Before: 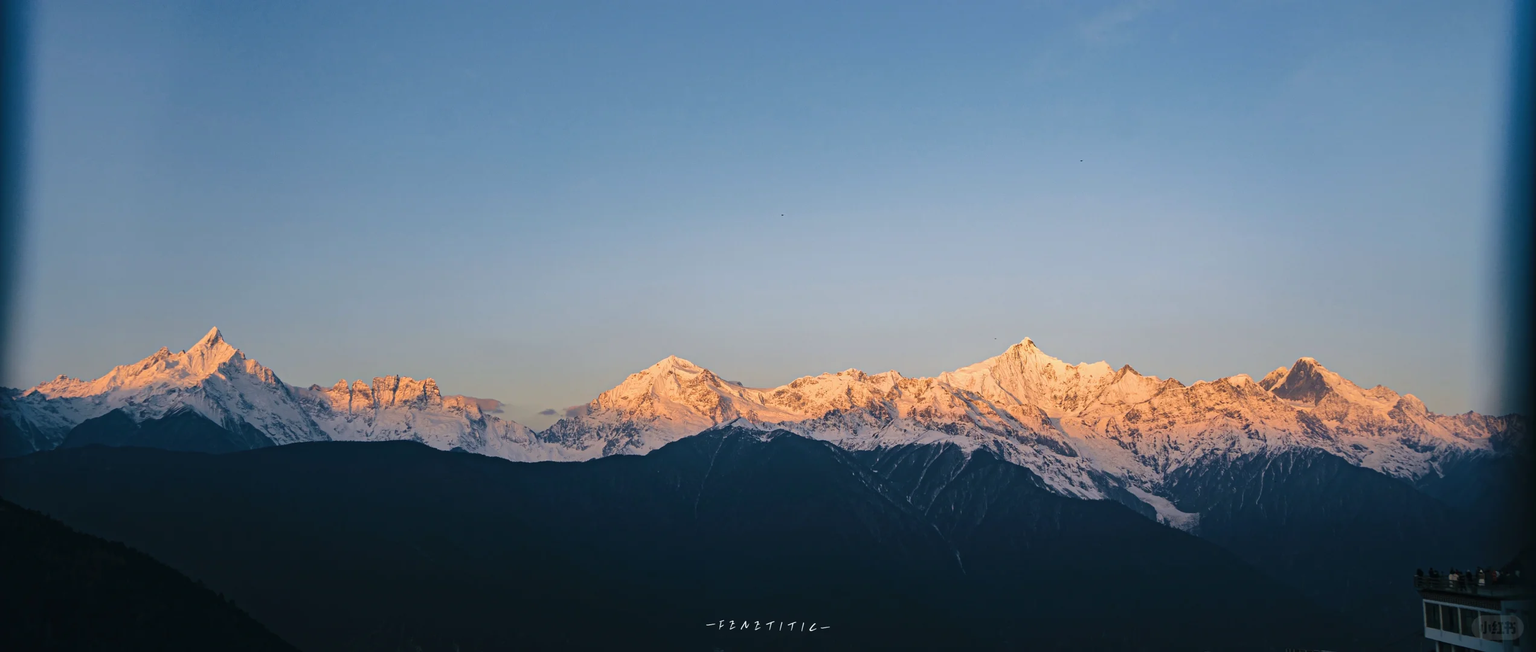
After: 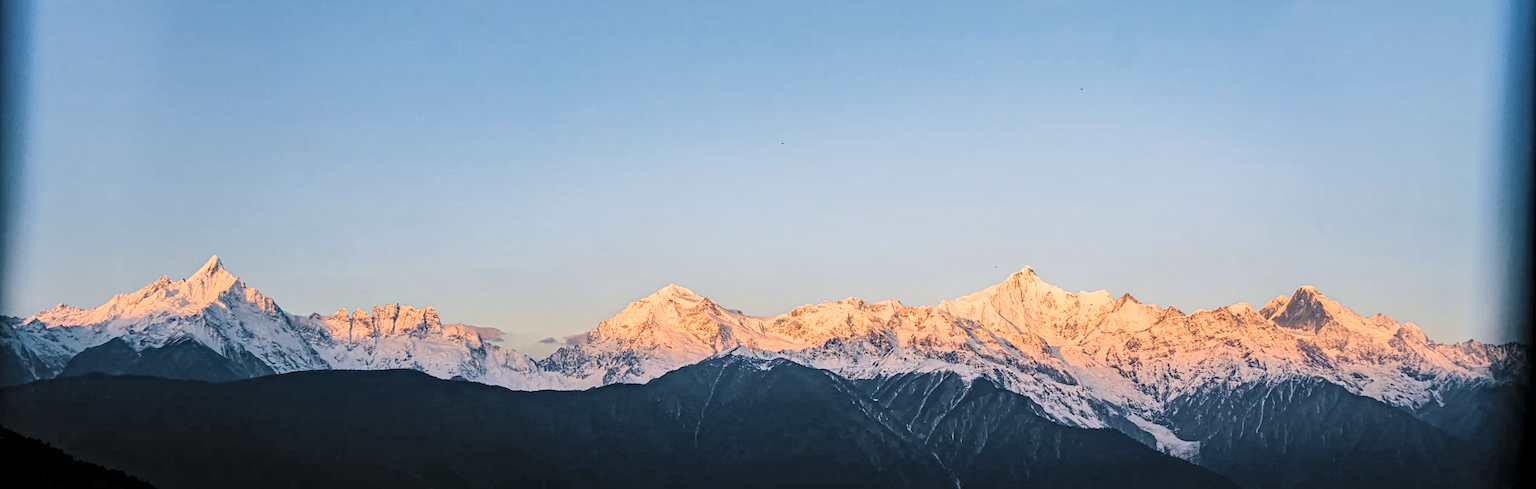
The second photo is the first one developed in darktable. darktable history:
contrast brightness saturation: contrast 0.101, brightness 0.291, saturation 0.135
local contrast: highlights 106%, shadows 98%, detail 201%, midtone range 0.2
filmic rgb: black relative exposure -7.65 EV, white relative exposure 4.56 EV, hardness 3.61, contrast 1.058
crop: top 11.027%, bottom 13.87%
sharpen: amount 0.207
